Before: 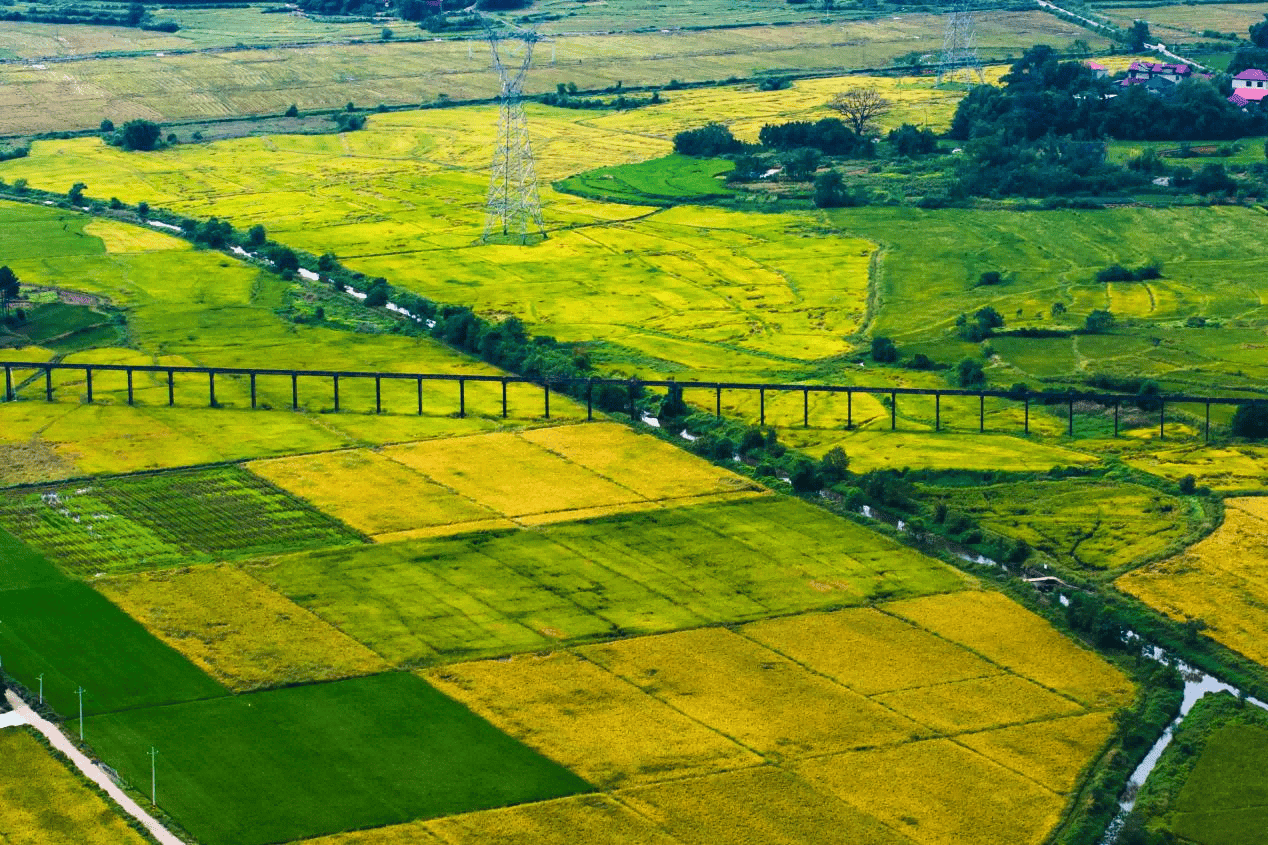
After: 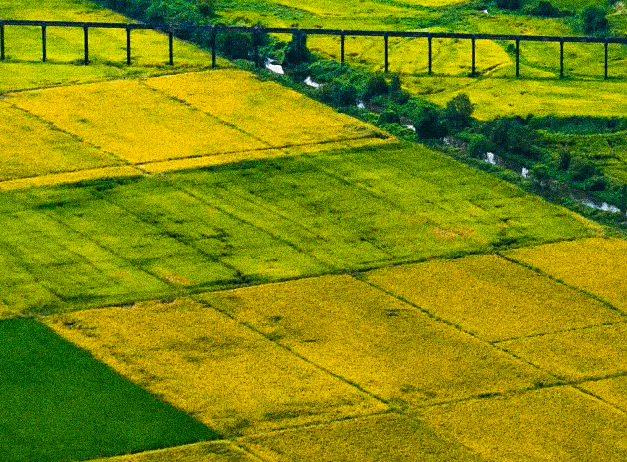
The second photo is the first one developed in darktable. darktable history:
sharpen: amount 0.2
crop: left 29.672%, top 41.786%, right 20.851%, bottom 3.487%
grain: coarseness 10.62 ISO, strength 55.56%
white balance: emerald 1
shadows and highlights: shadows 32, highlights -32, soften with gaussian
color correction: highlights a* 0.816, highlights b* 2.78, saturation 1.1
